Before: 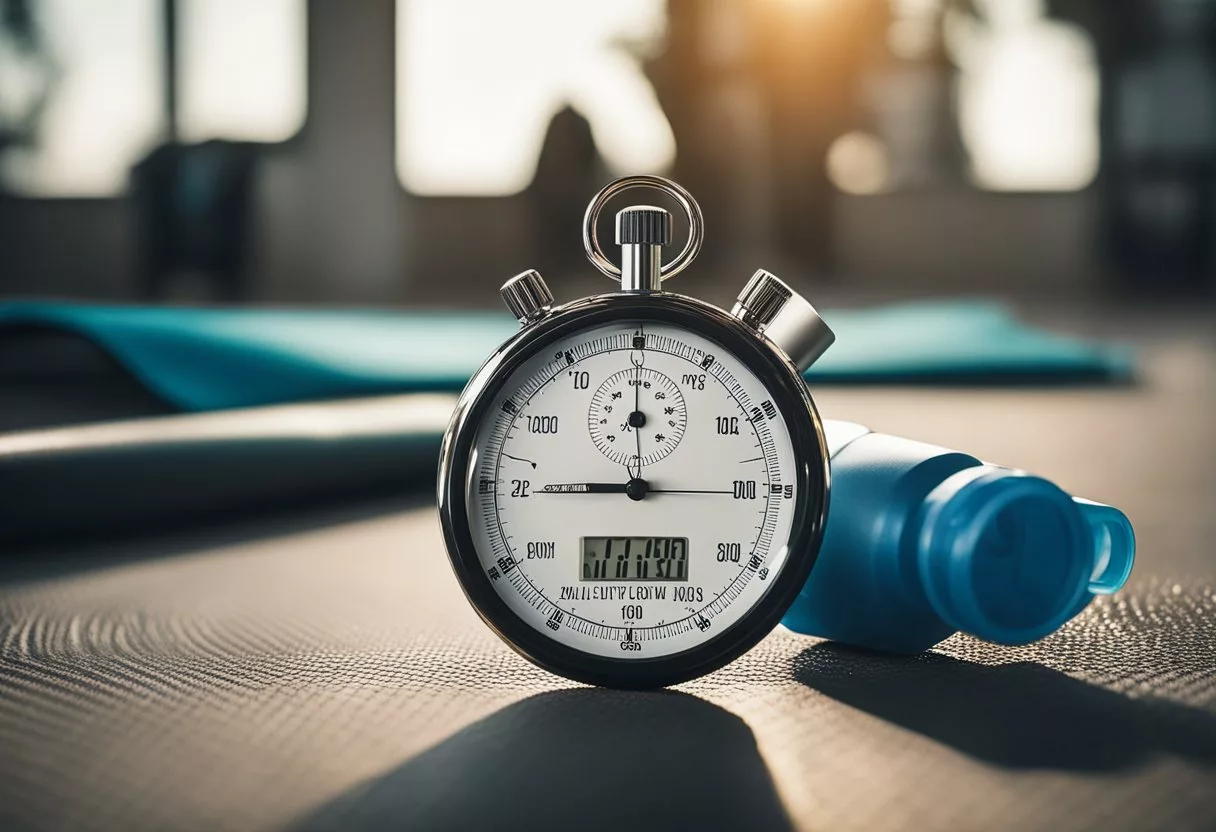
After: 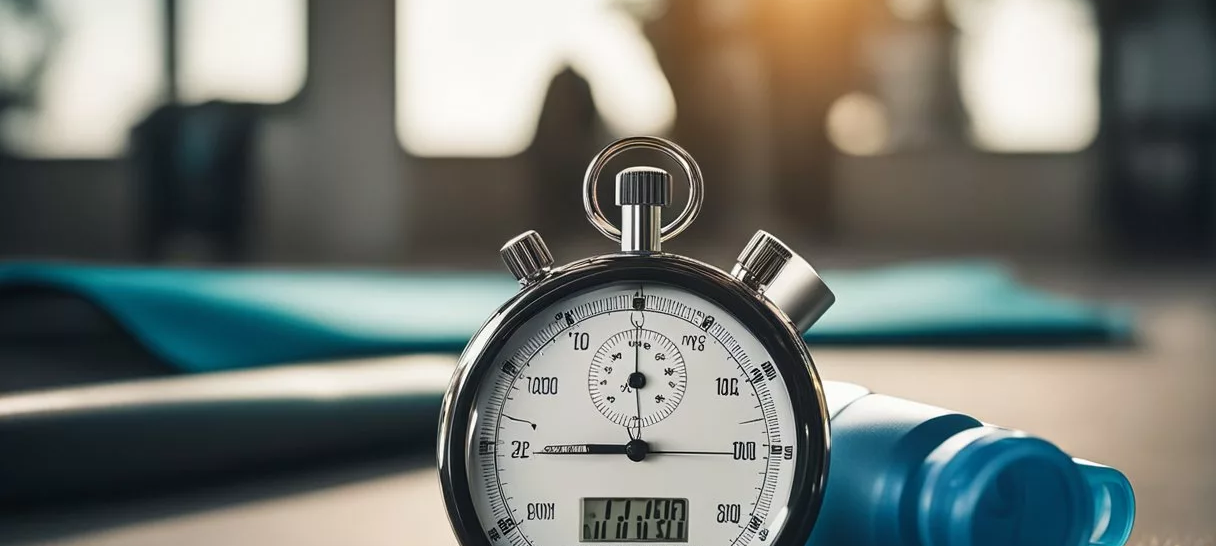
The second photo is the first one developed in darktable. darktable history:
crop and rotate: top 4.718%, bottom 29.56%
